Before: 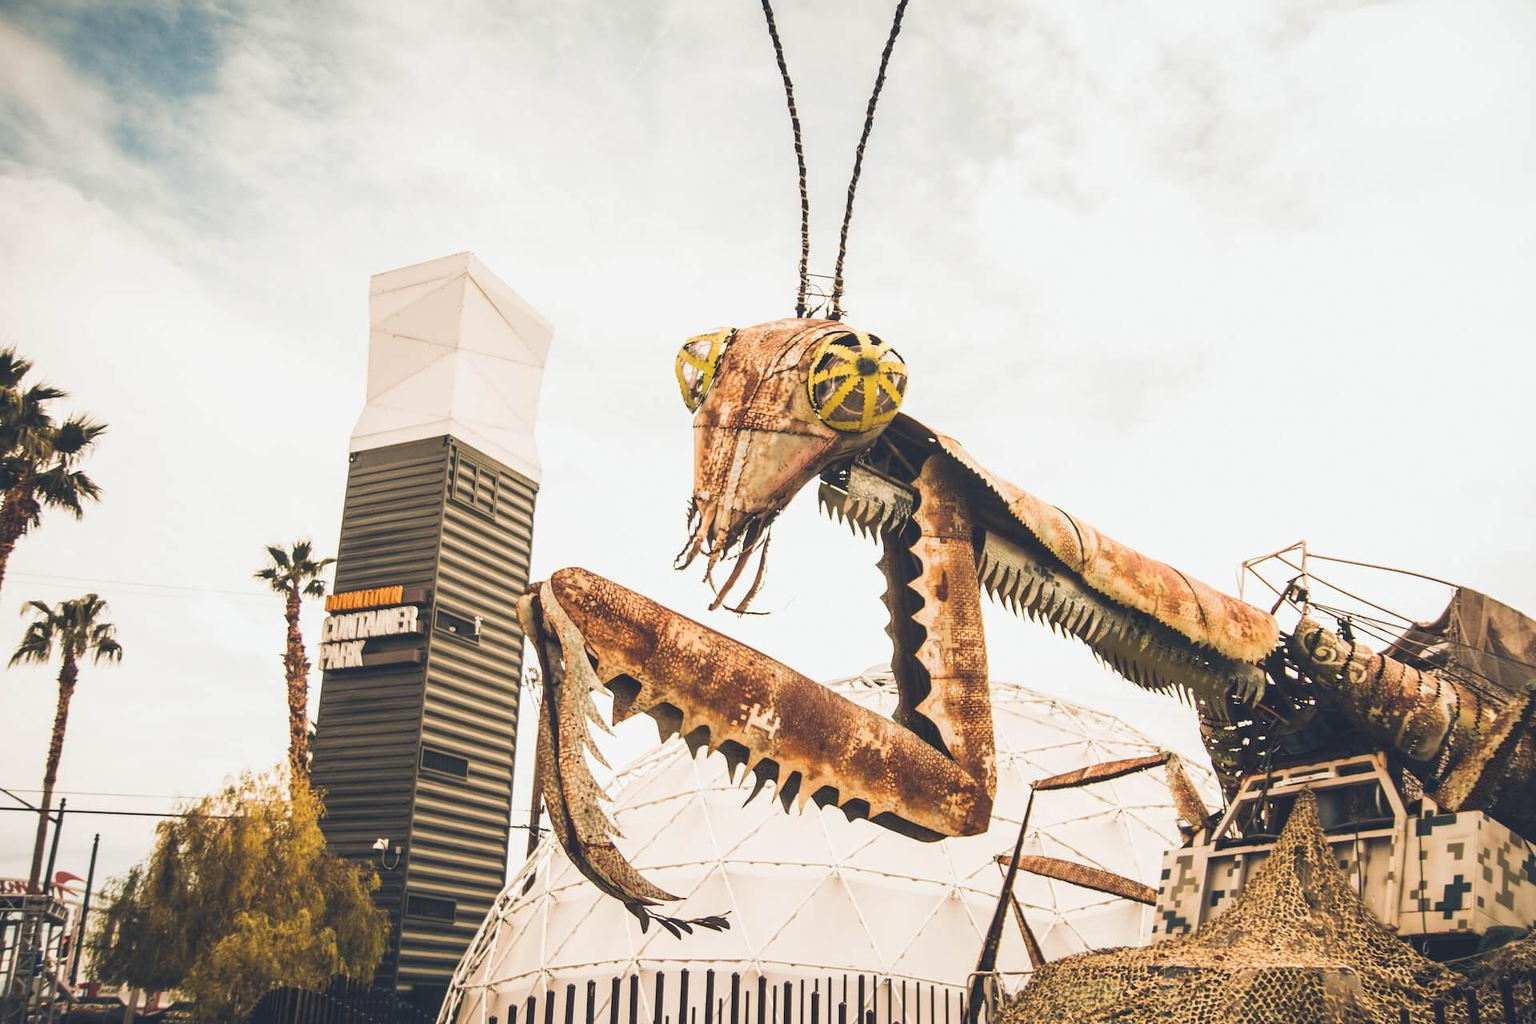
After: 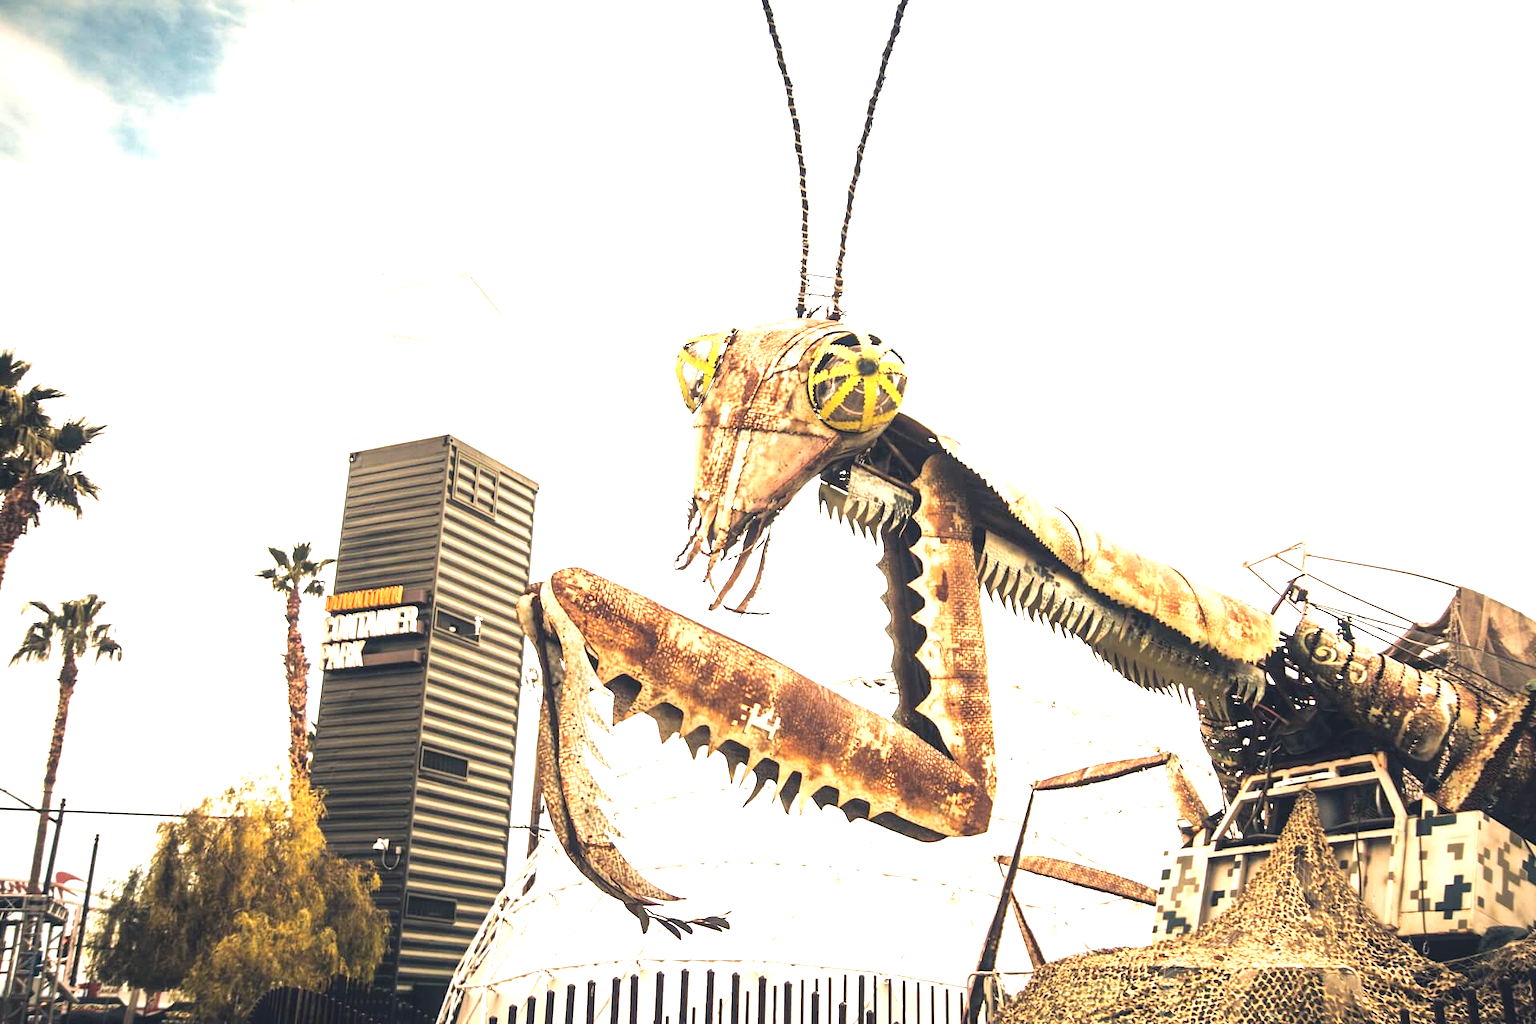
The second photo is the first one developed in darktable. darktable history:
tone equalizer: -8 EV -1.1 EV, -7 EV -1.03 EV, -6 EV -0.848 EV, -5 EV -0.555 EV, -3 EV 0.589 EV, -2 EV 0.859 EV, -1 EV 1.01 EV, +0 EV 1.08 EV, mask exposure compensation -0.514 EV
